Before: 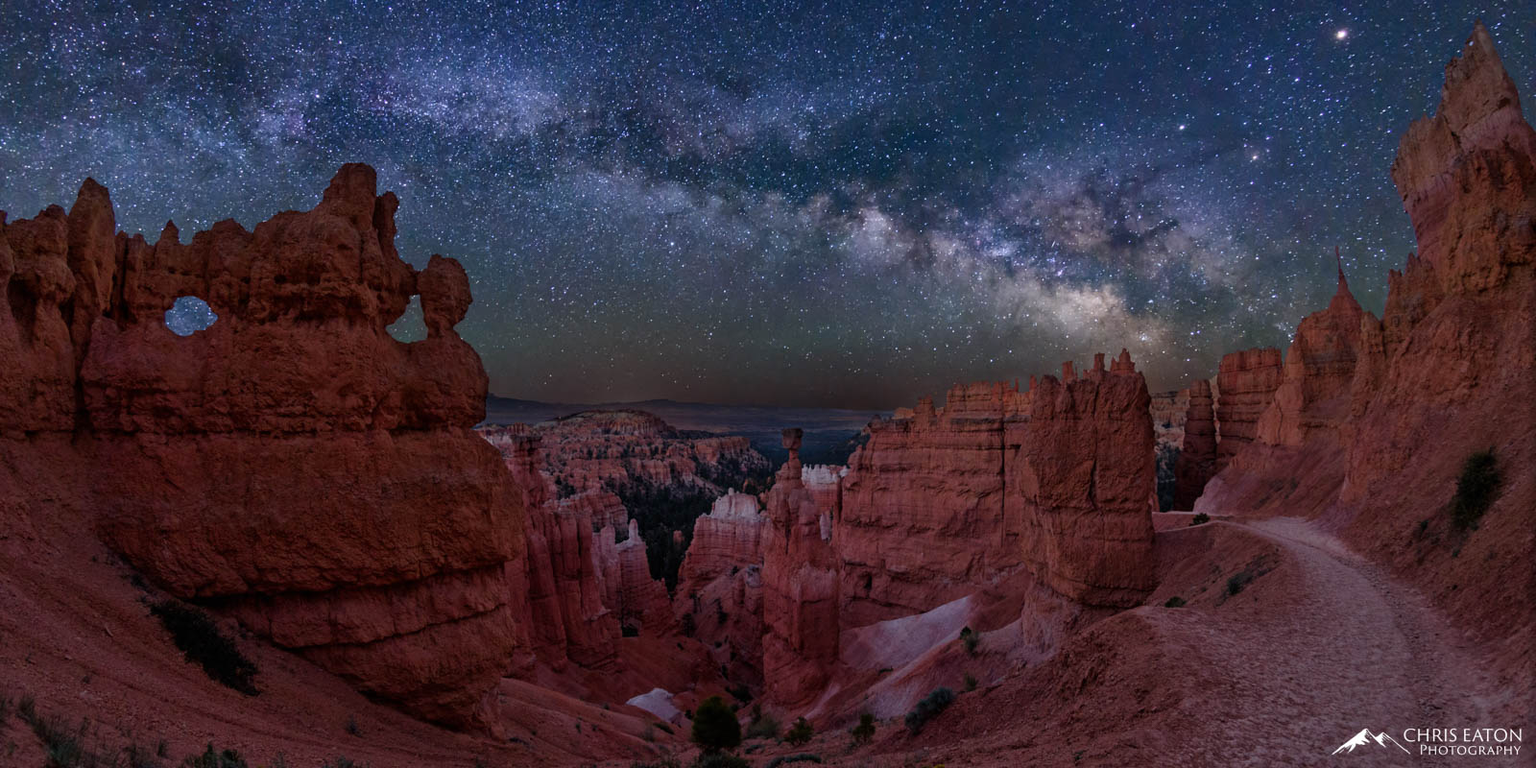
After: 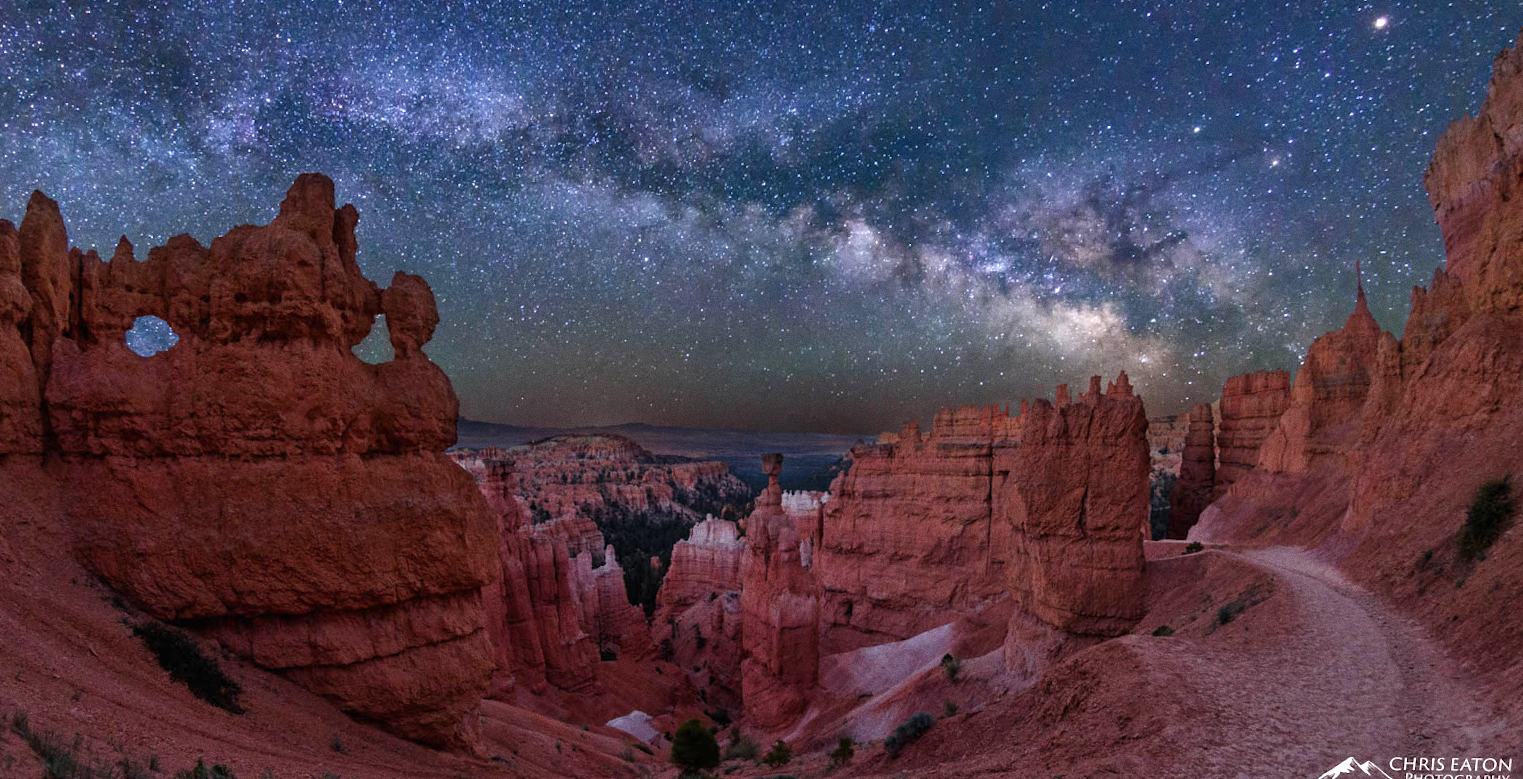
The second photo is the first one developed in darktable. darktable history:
grain: coarseness 0.09 ISO
rotate and perspective: rotation 0.074°, lens shift (vertical) 0.096, lens shift (horizontal) -0.041, crop left 0.043, crop right 0.952, crop top 0.024, crop bottom 0.979
exposure: black level correction 0, exposure 0.7 EV, compensate exposure bias true, compensate highlight preservation false
